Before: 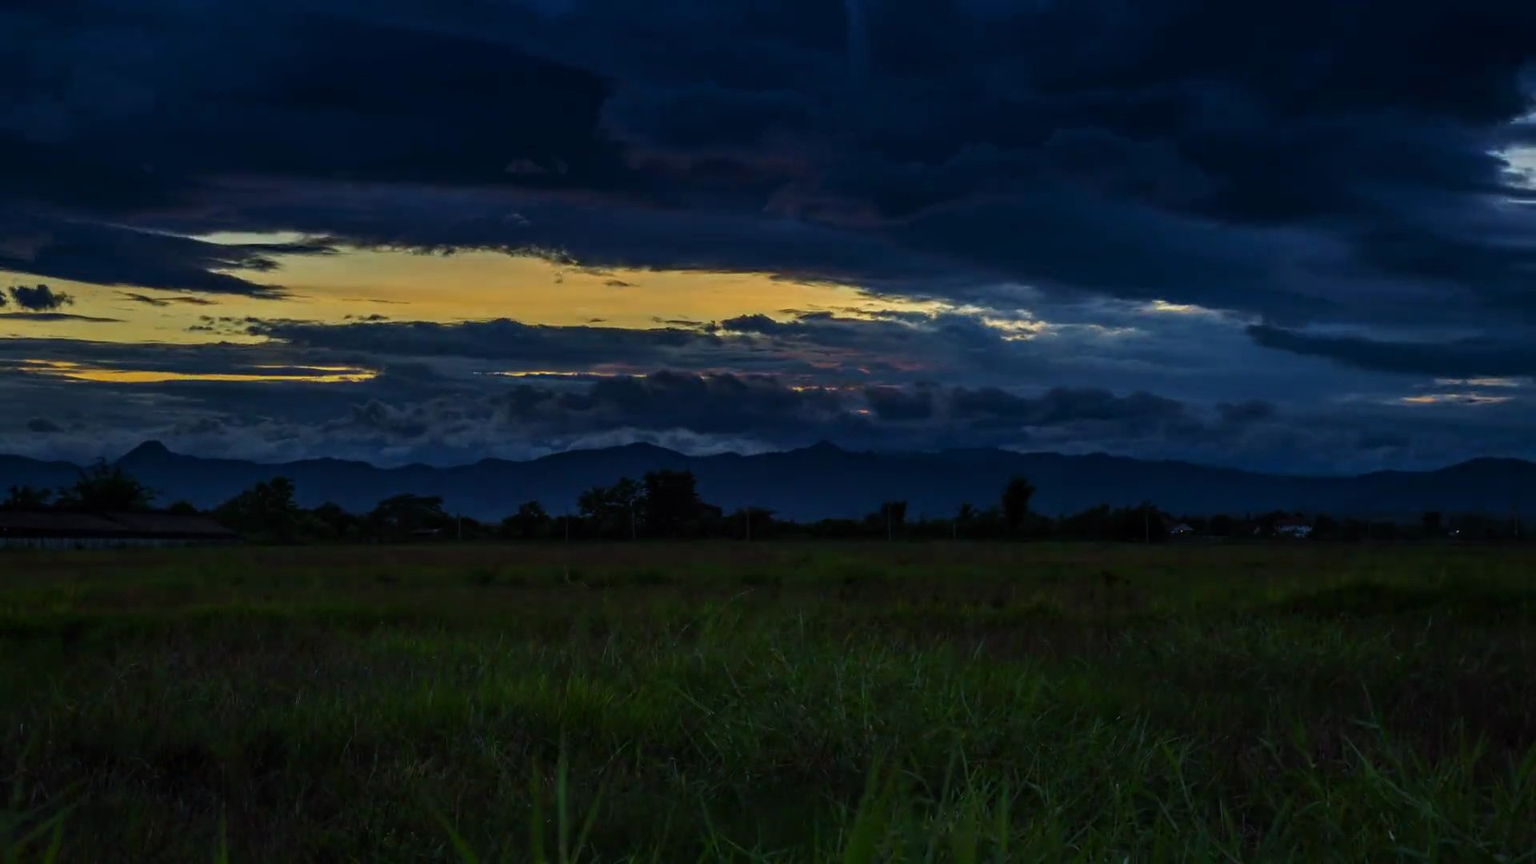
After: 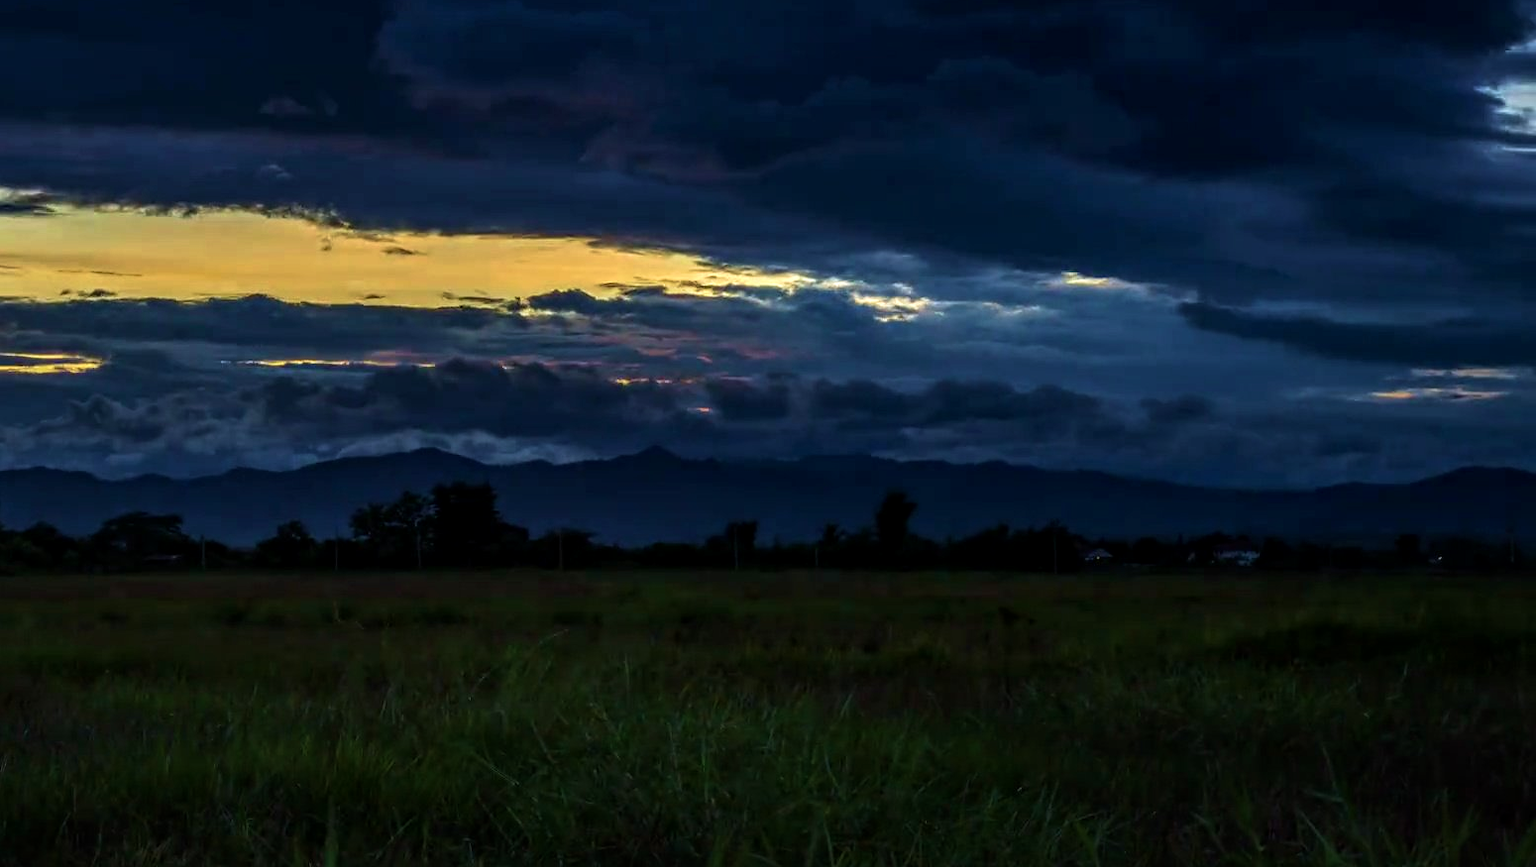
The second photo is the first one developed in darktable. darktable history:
velvia: on, module defaults
tone equalizer: -8 EV -0.781 EV, -7 EV -0.692 EV, -6 EV -0.635 EV, -5 EV -0.383 EV, -3 EV 0.379 EV, -2 EV 0.6 EV, -1 EV 0.677 EV, +0 EV 0.771 EV, smoothing diameter 24.95%, edges refinement/feathering 13.4, preserve details guided filter
local contrast: on, module defaults
crop: left 19.257%, top 9.401%, right 0%, bottom 9.566%
